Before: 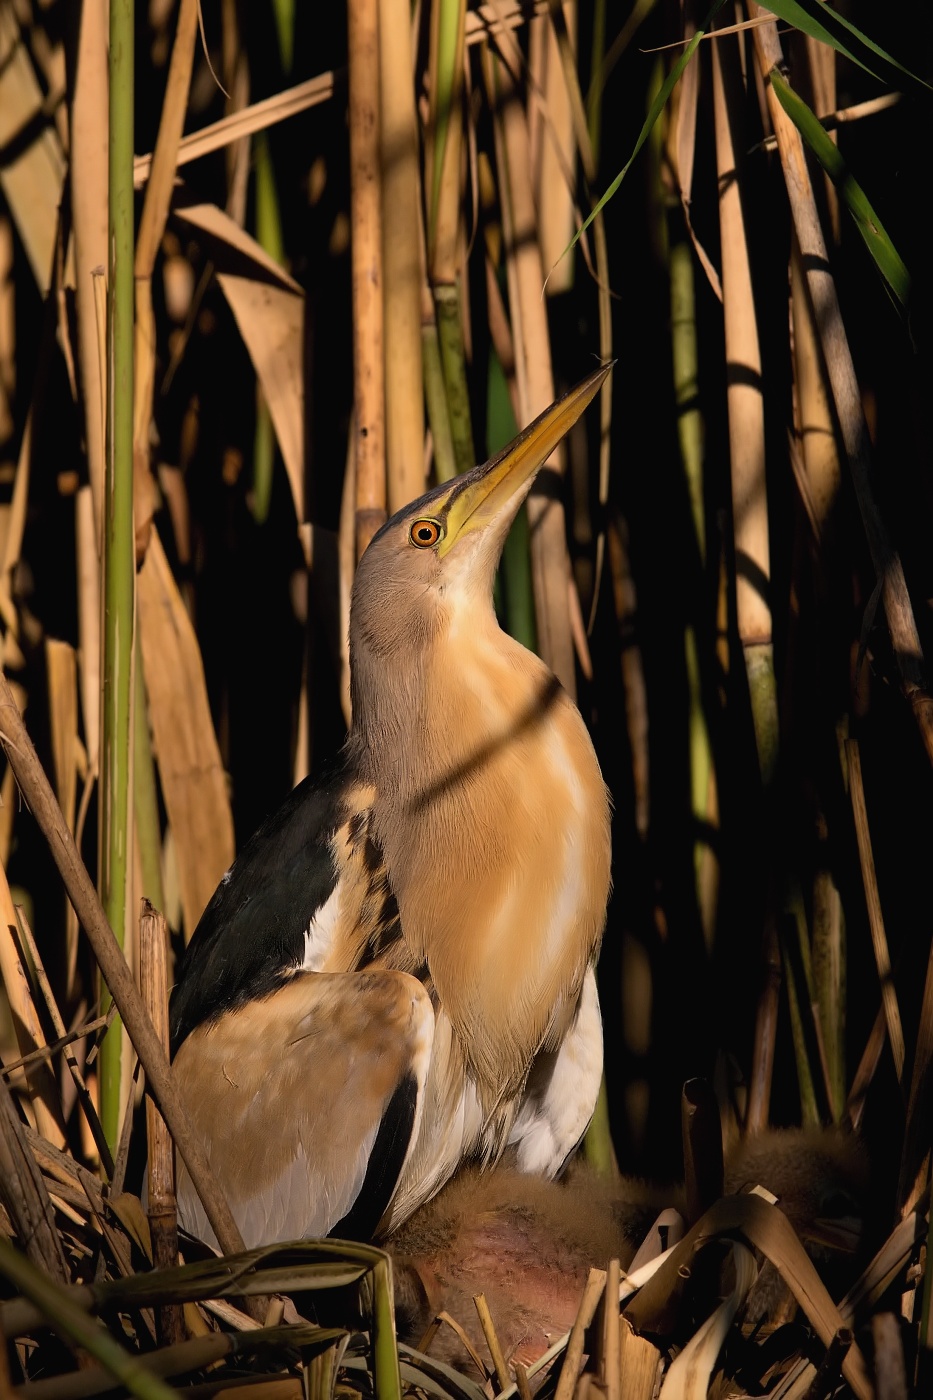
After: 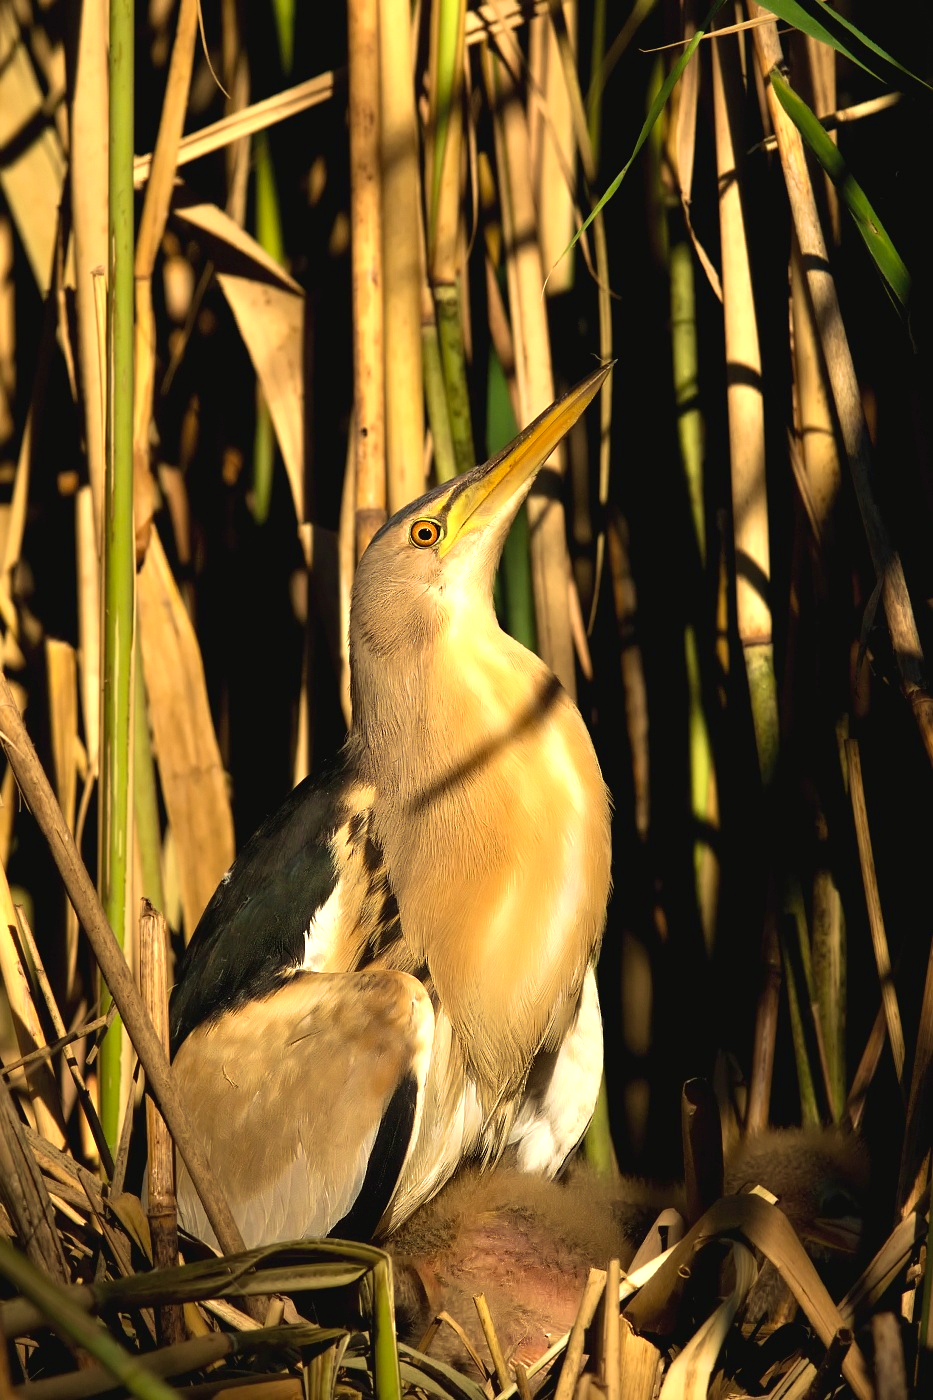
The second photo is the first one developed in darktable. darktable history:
velvia: strength 44.52%
exposure: black level correction 0, exposure 0.947 EV, compensate highlight preservation false
color correction: highlights a* -5.65, highlights b* 10.96
